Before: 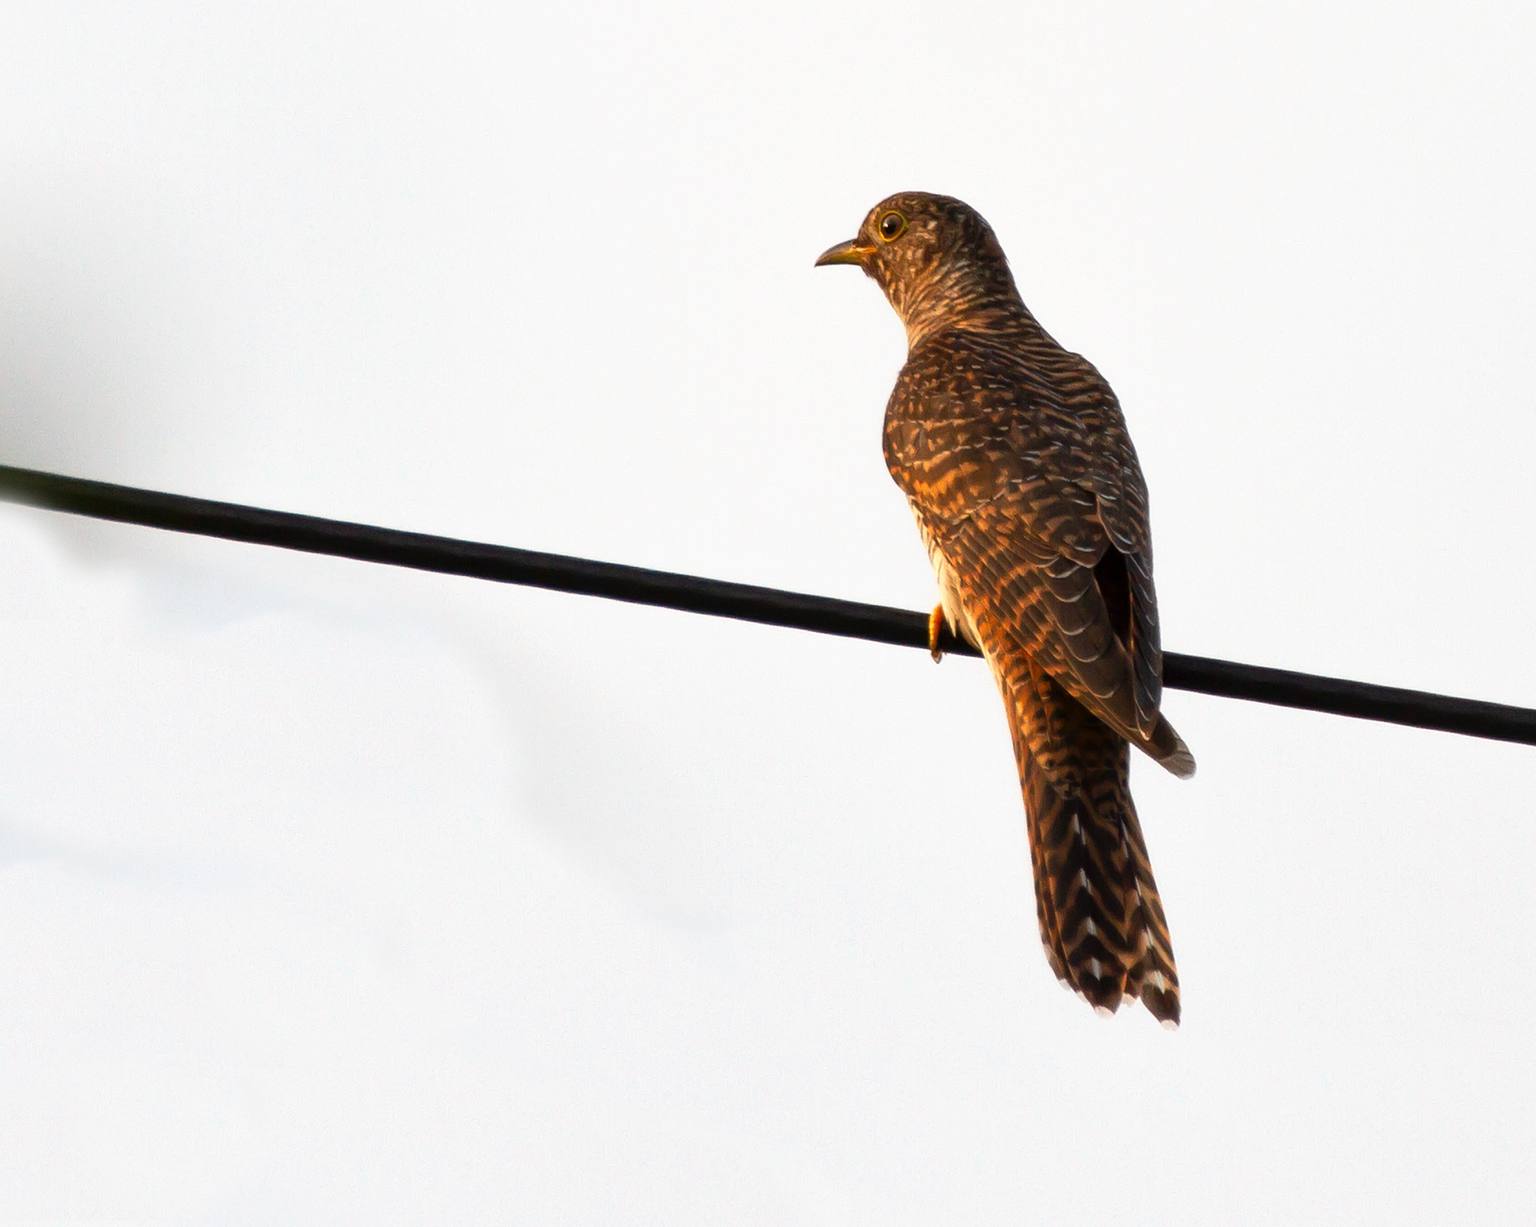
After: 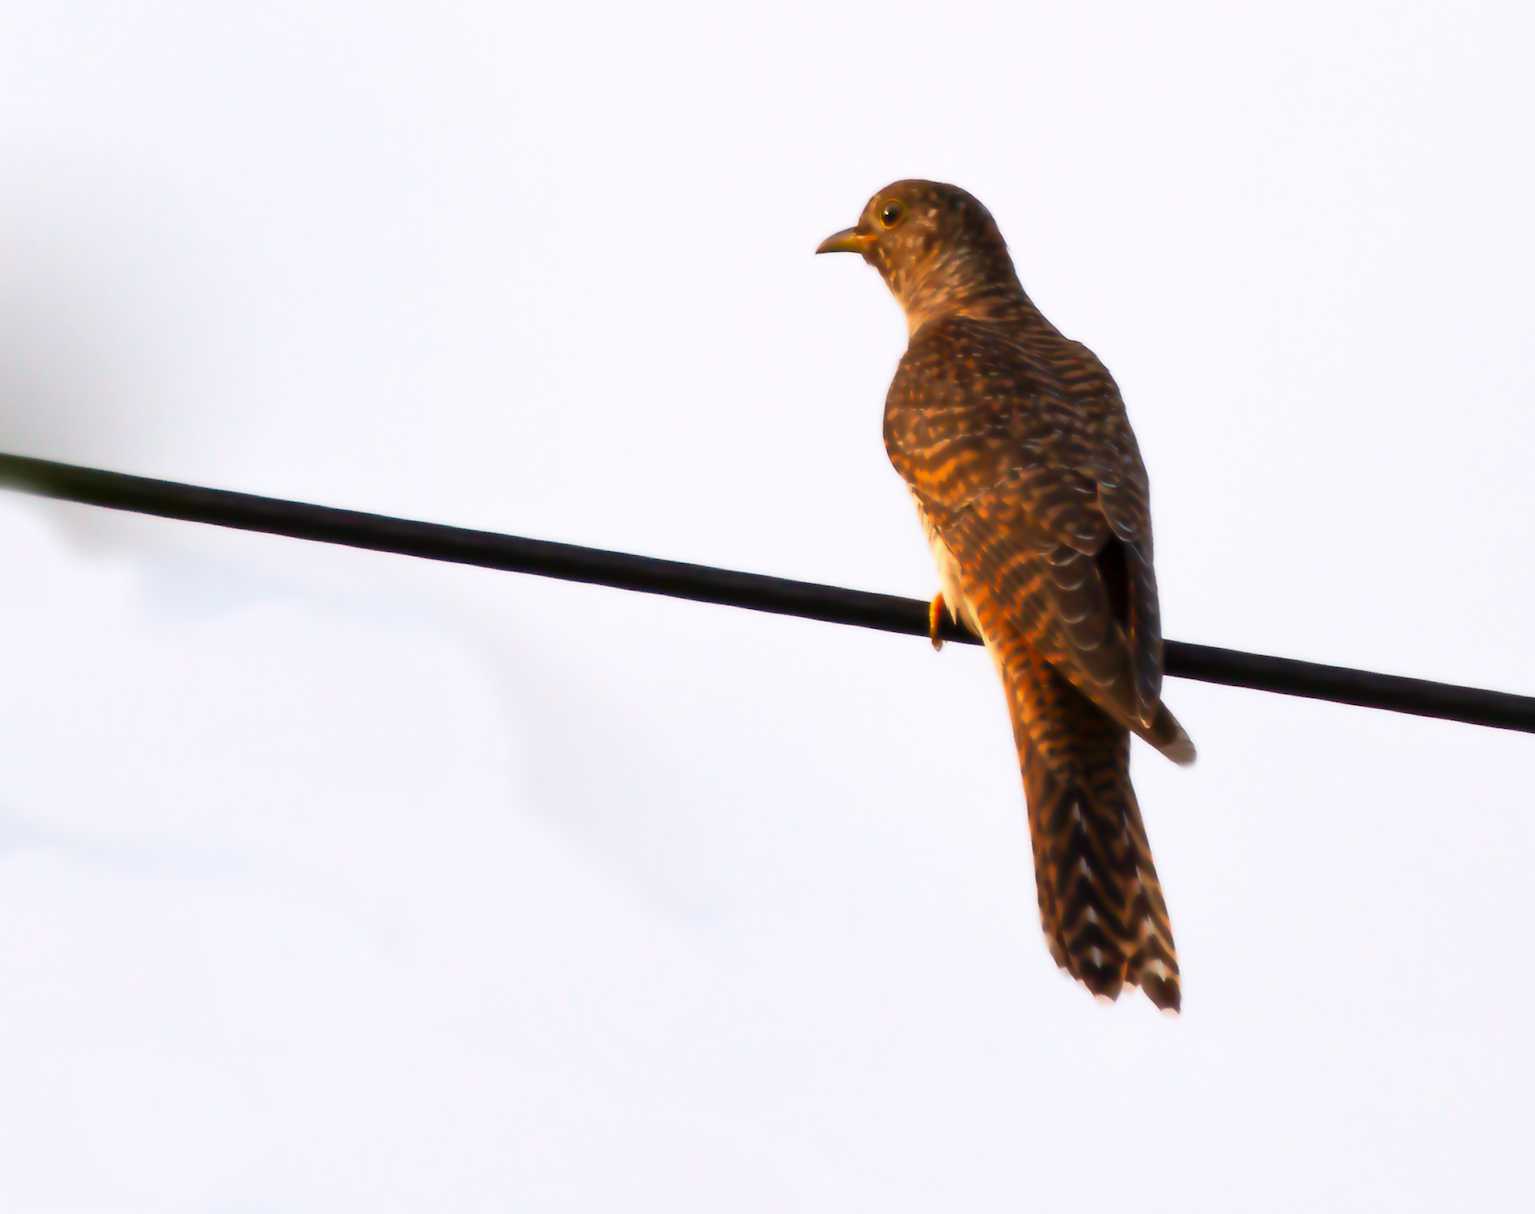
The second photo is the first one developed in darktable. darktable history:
contrast brightness saturation: saturation 0.1
crop: top 1.049%, right 0.001%
velvia: on, module defaults
white balance: red 1.004, blue 1.024
lowpass: radius 4, soften with bilateral filter, unbound 0
